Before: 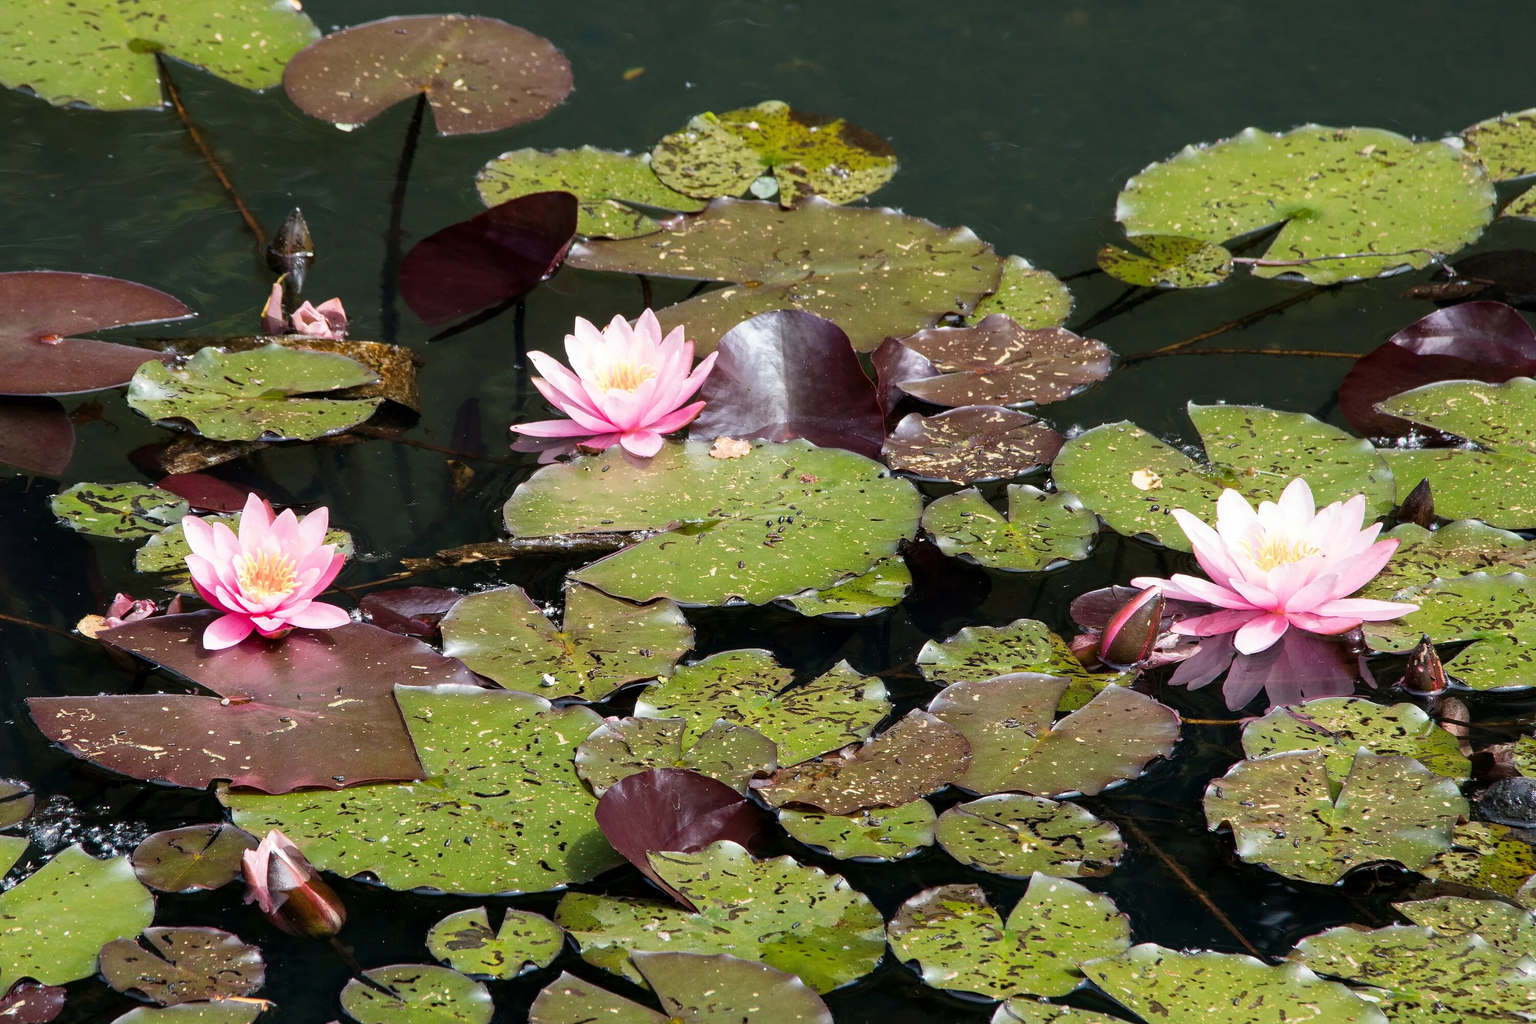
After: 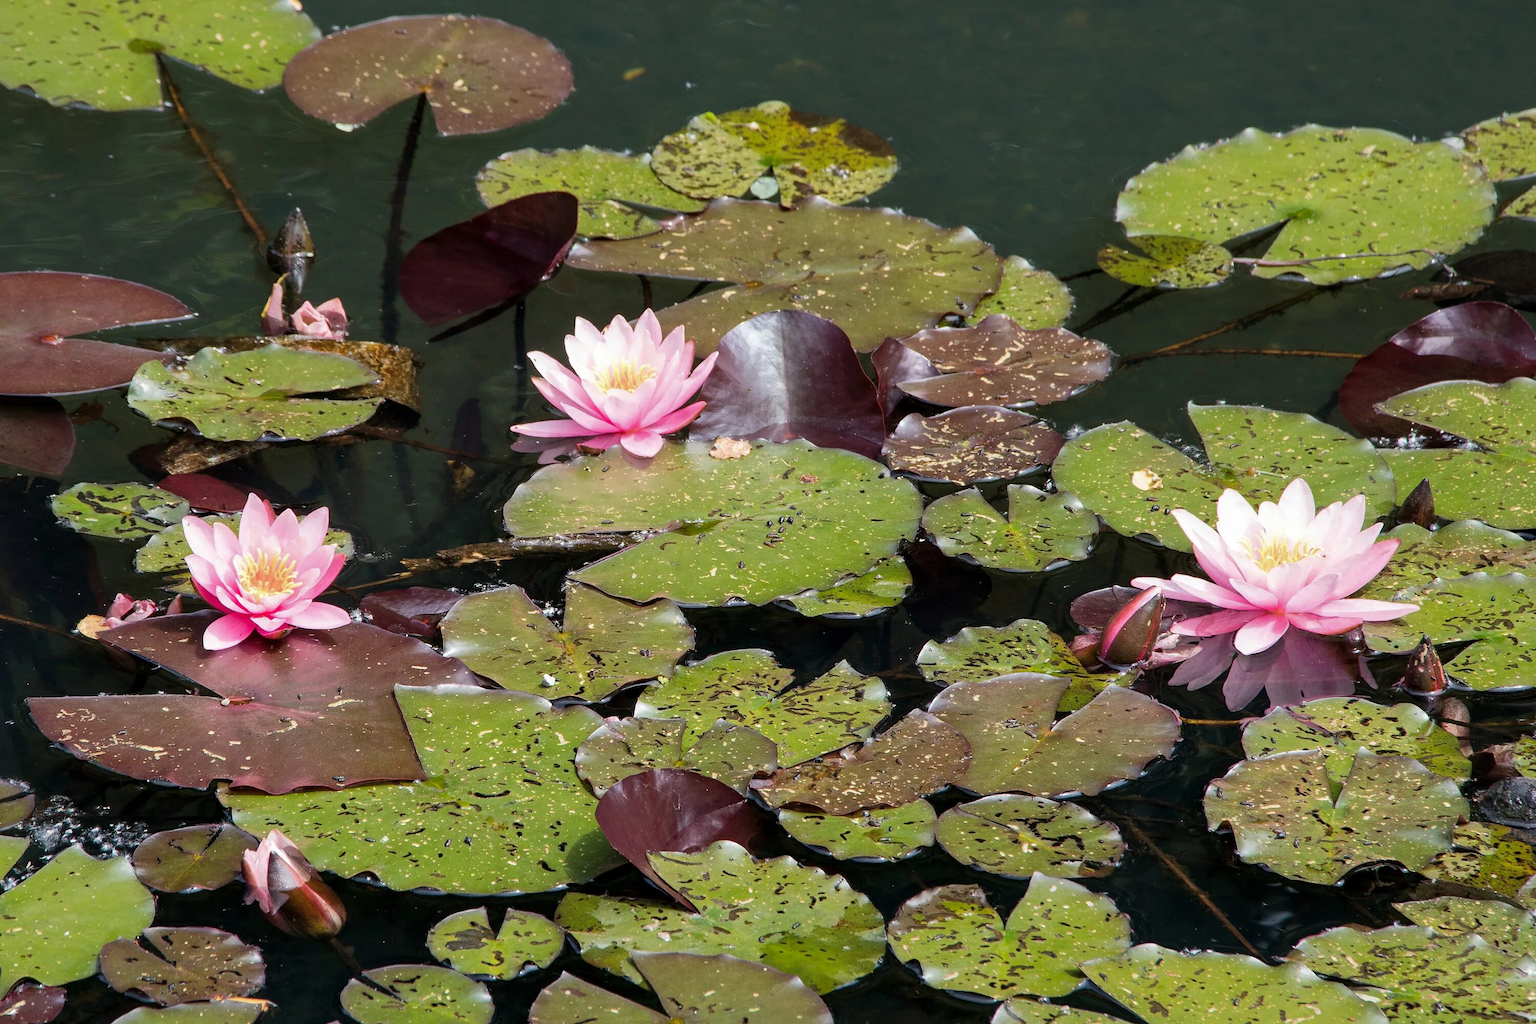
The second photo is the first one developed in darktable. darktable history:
shadows and highlights: shadows 29.91
